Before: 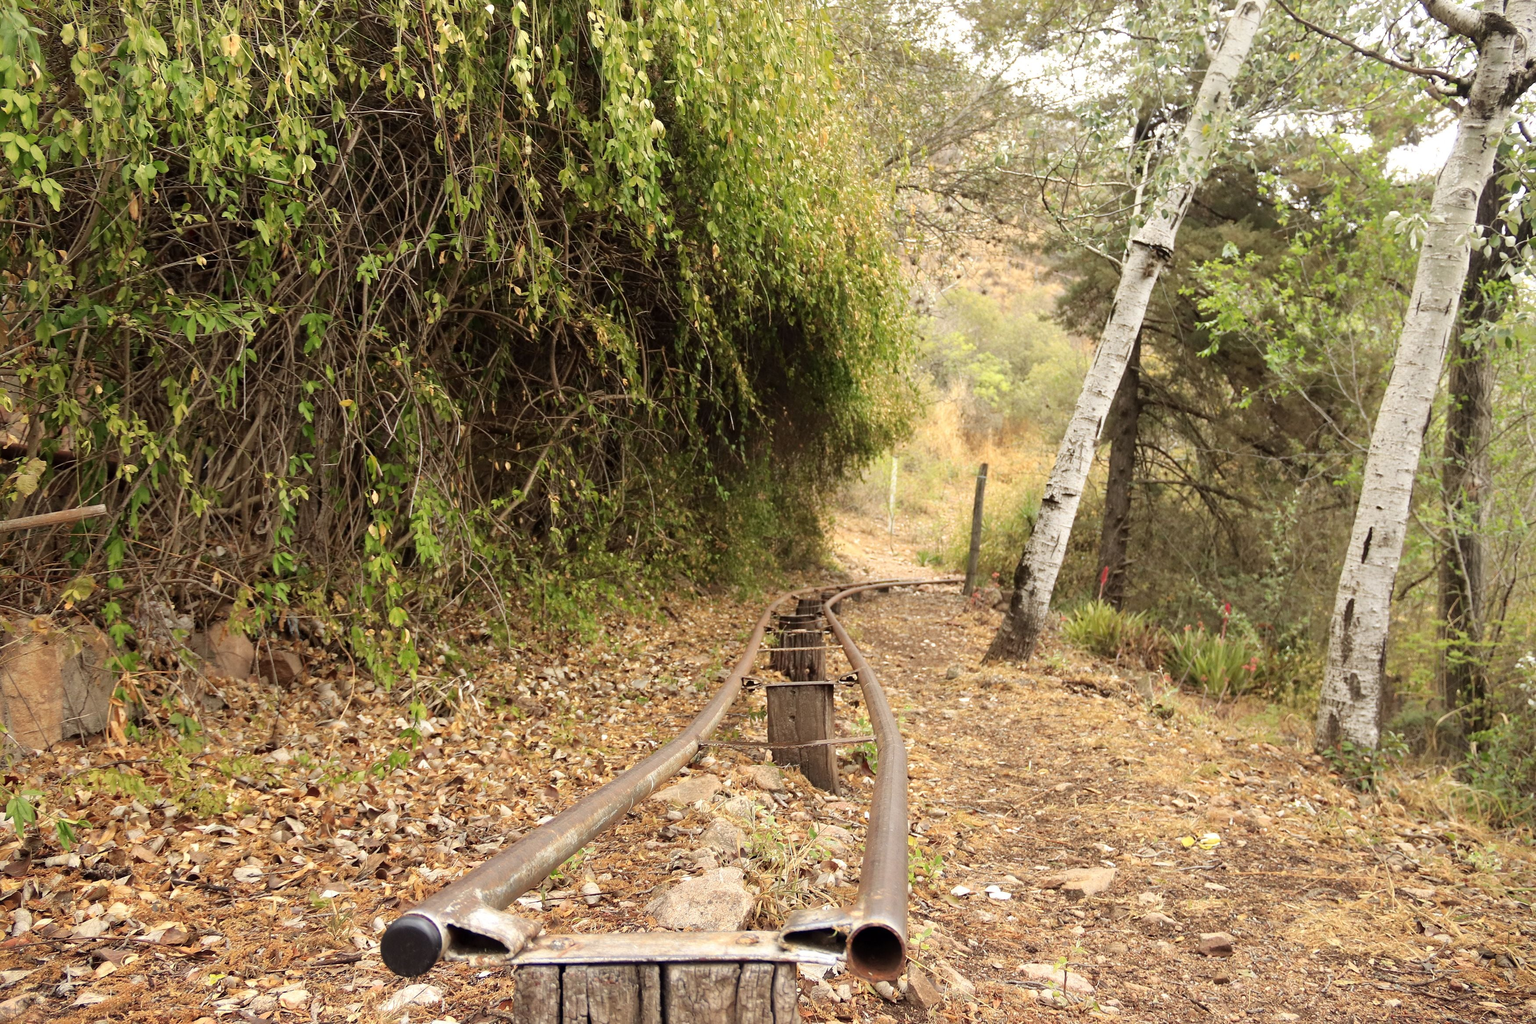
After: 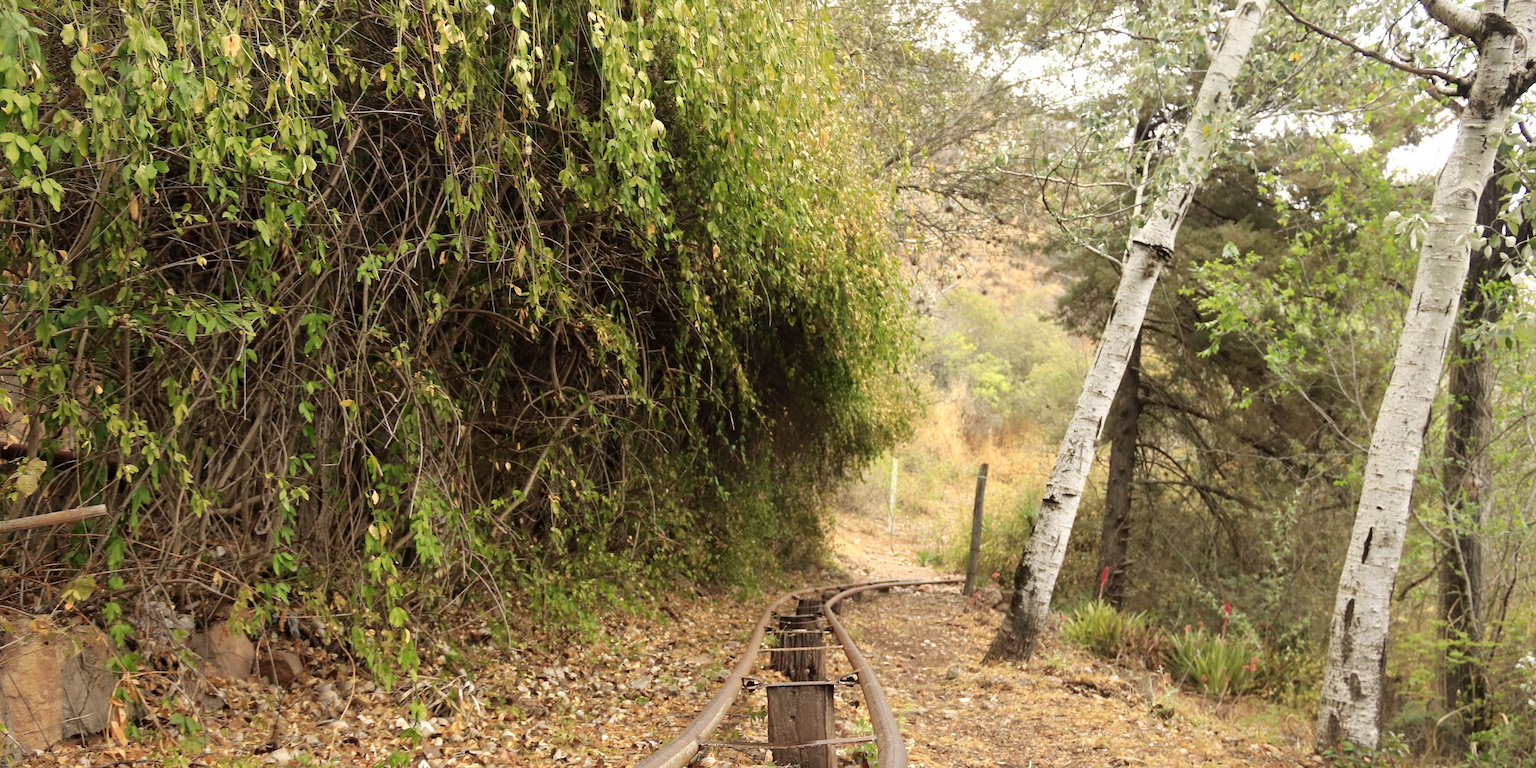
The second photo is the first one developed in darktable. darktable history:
tone equalizer: on, module defaults
crop: bottom 24.988%
